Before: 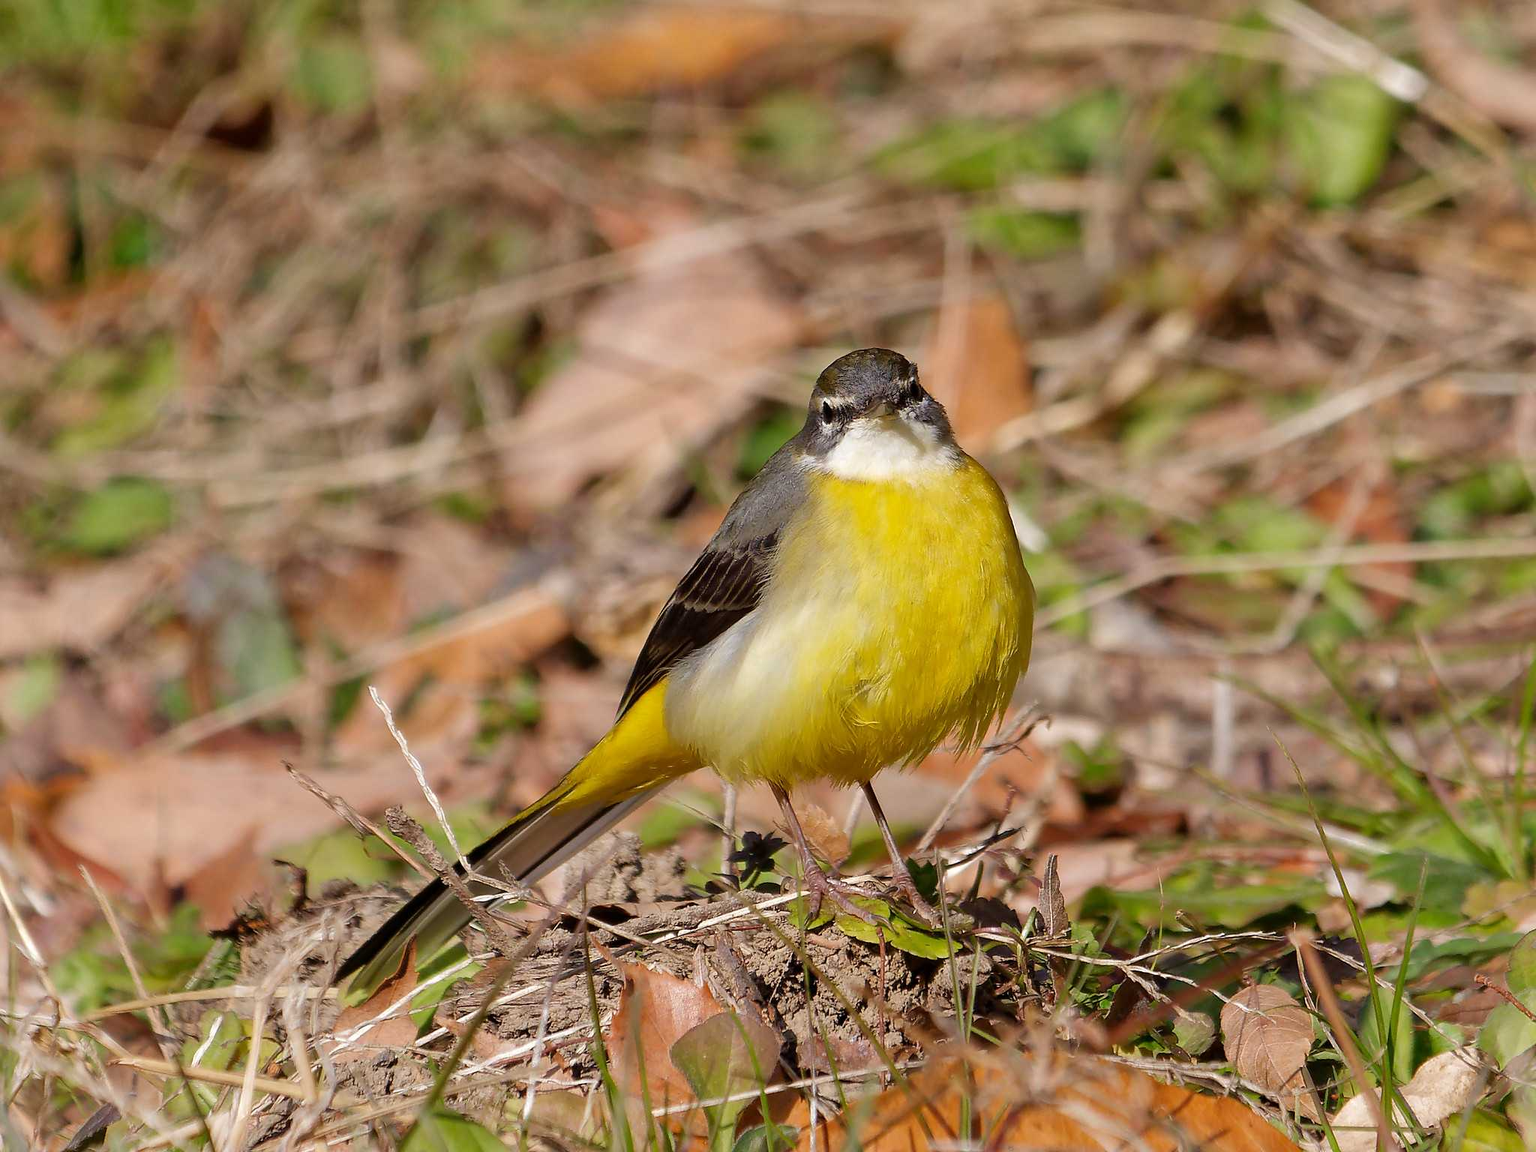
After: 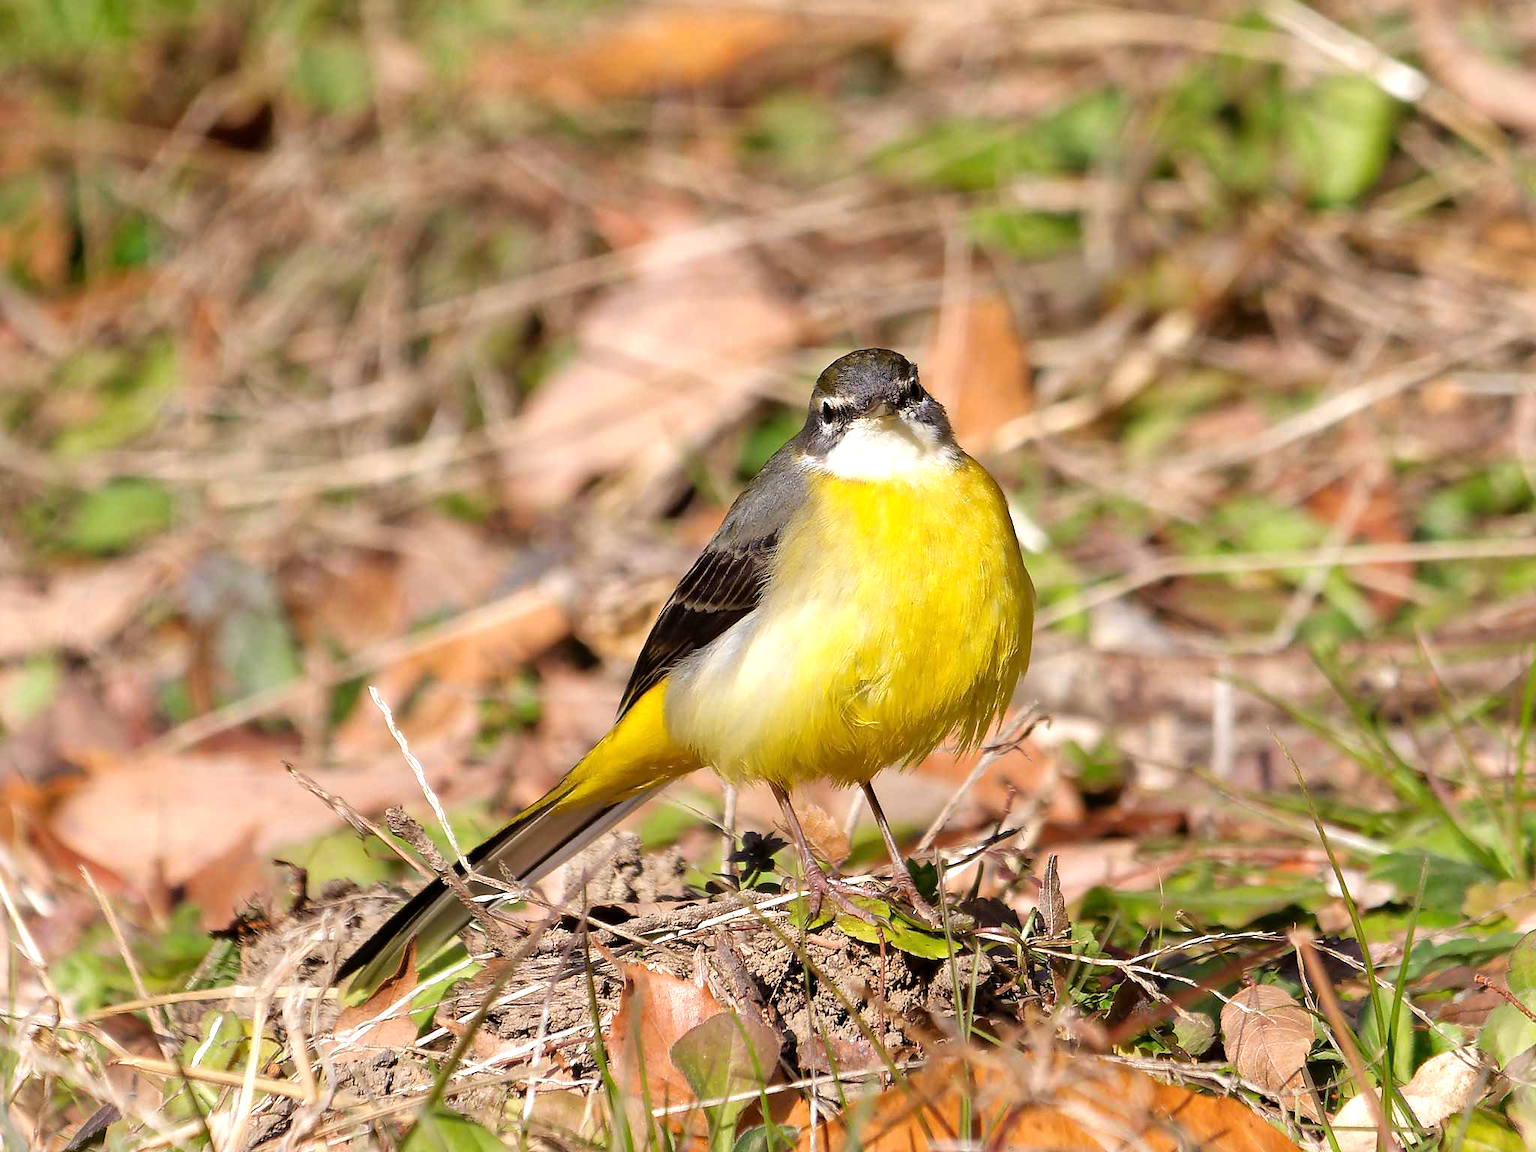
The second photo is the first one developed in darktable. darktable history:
exposure: exposure 0.201 EV, compensate highlight preservation false
tone equalizer: -8 EV -0.409 EV, -7 EV -0.354 EV, -6 EV -0.344 EV, -5 EV -0.259 EV, -3 EV 0.187 EV, -2 EV 0.308 EV, -1 EV 0.403 EV, +0 EV 0.429 EV
